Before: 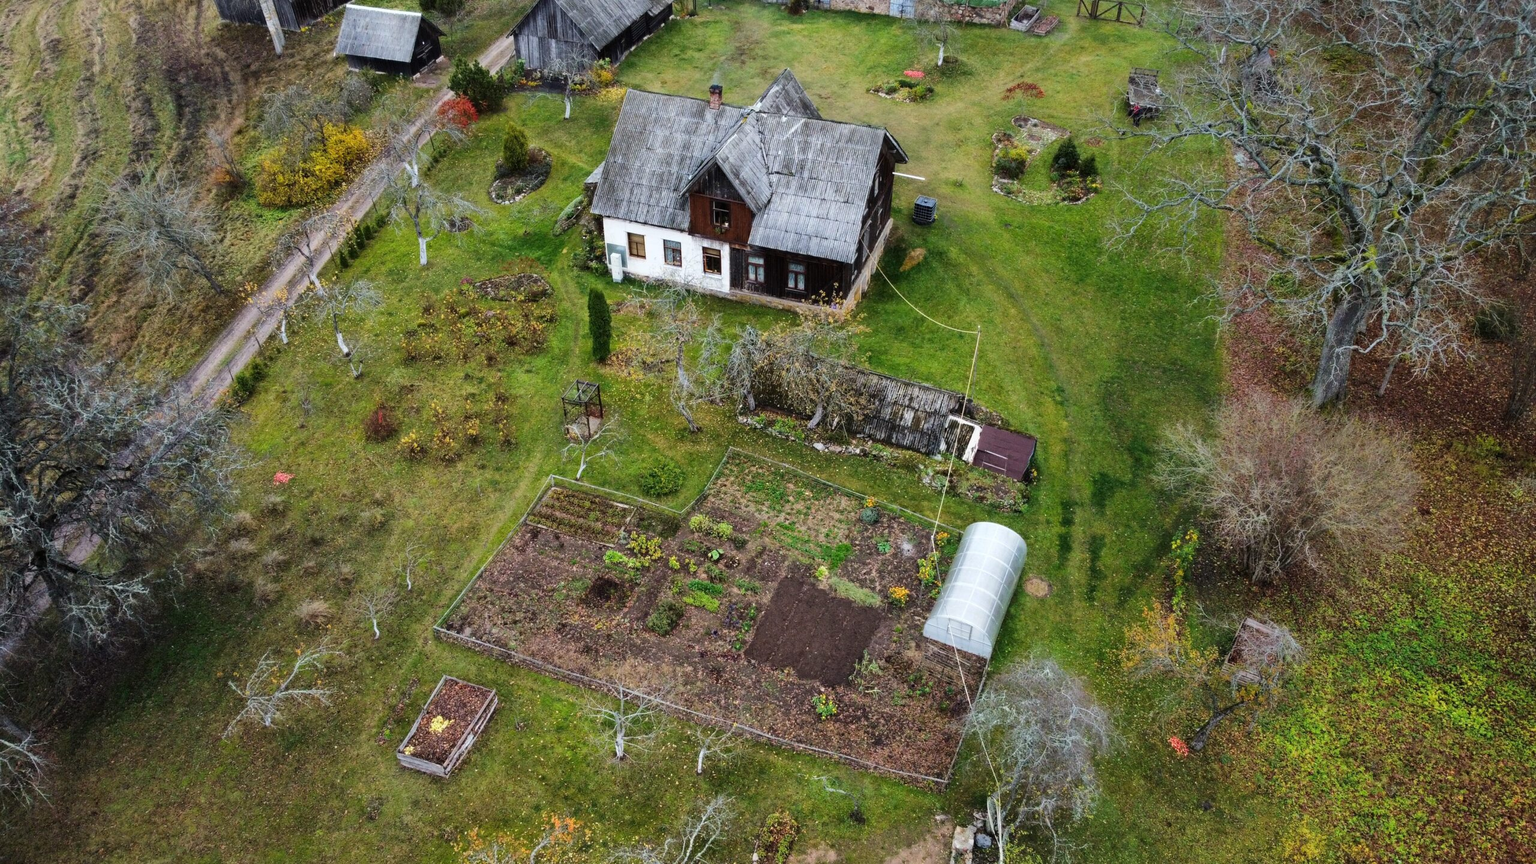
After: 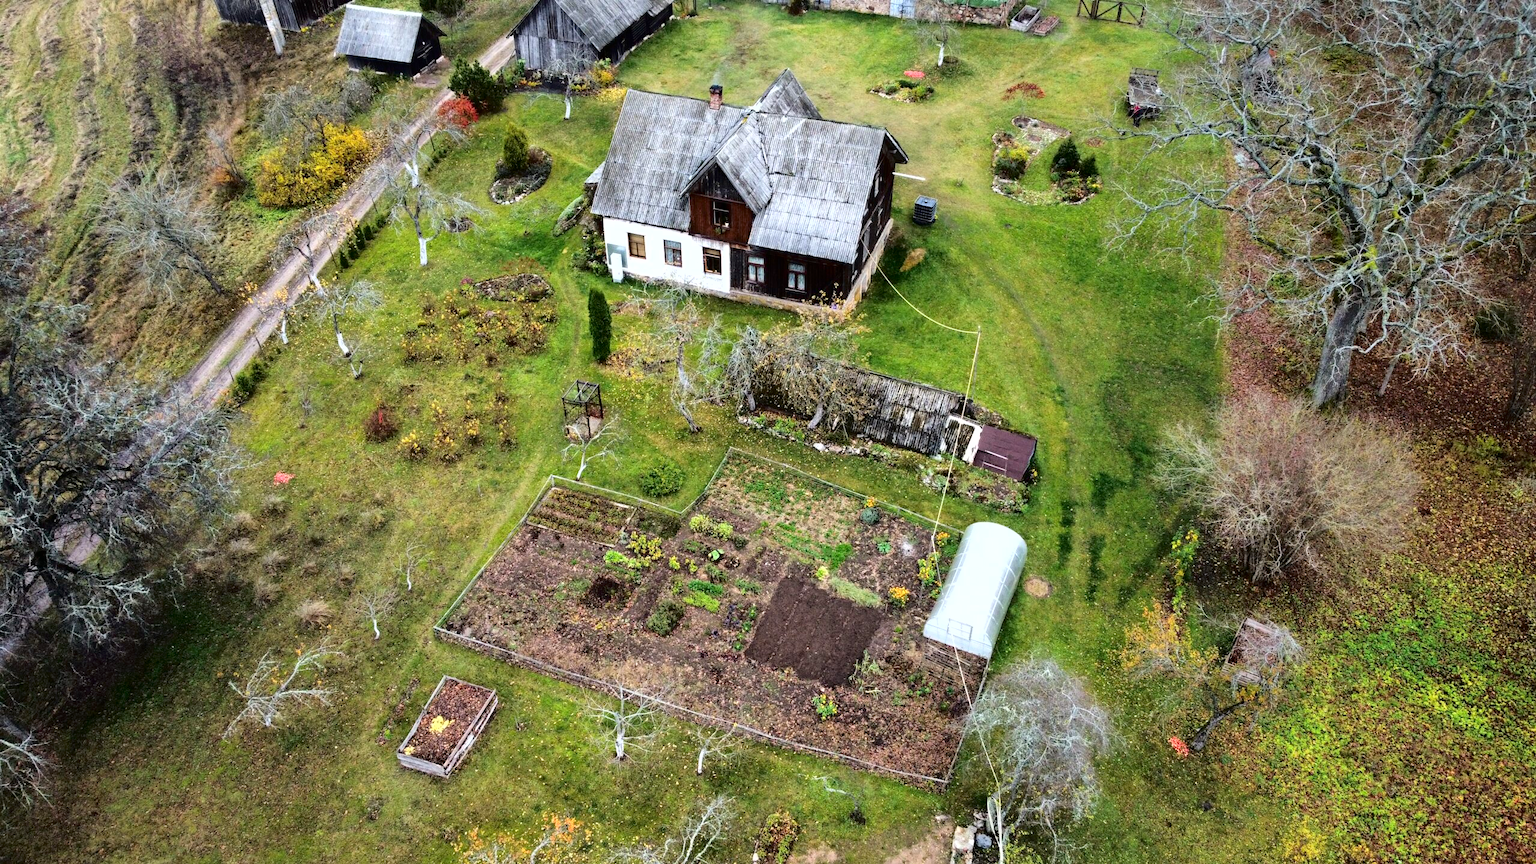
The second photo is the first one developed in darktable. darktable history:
fill light: exposure -2 EV, width 8.6
exposure: exposure 0.648 EV, compensate highlight preservation false
